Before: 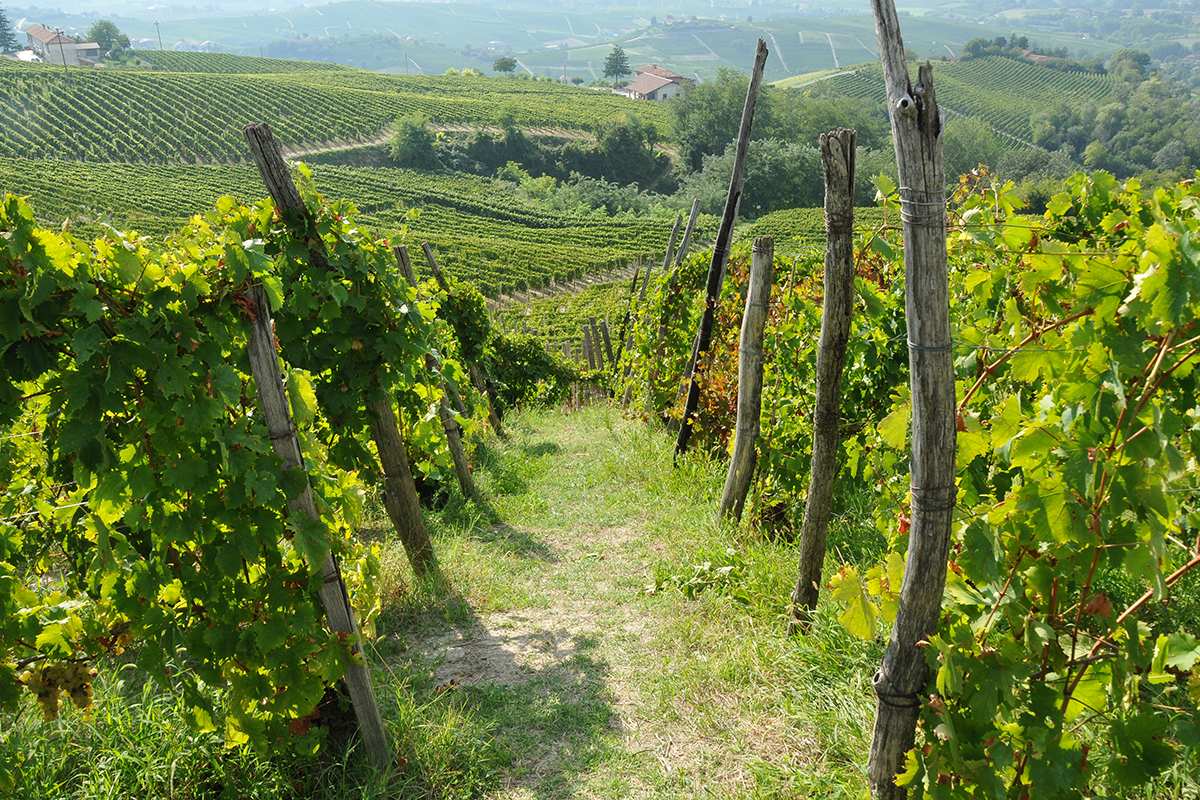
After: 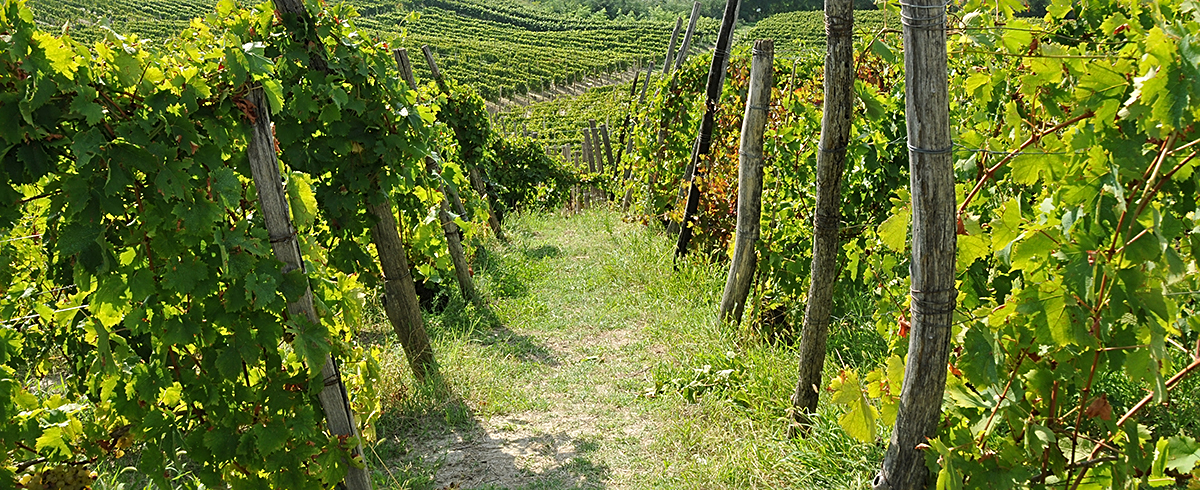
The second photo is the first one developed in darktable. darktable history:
sharpen: on, module defaults
crop and rotate: top 24.776%, bottom 13.946%
